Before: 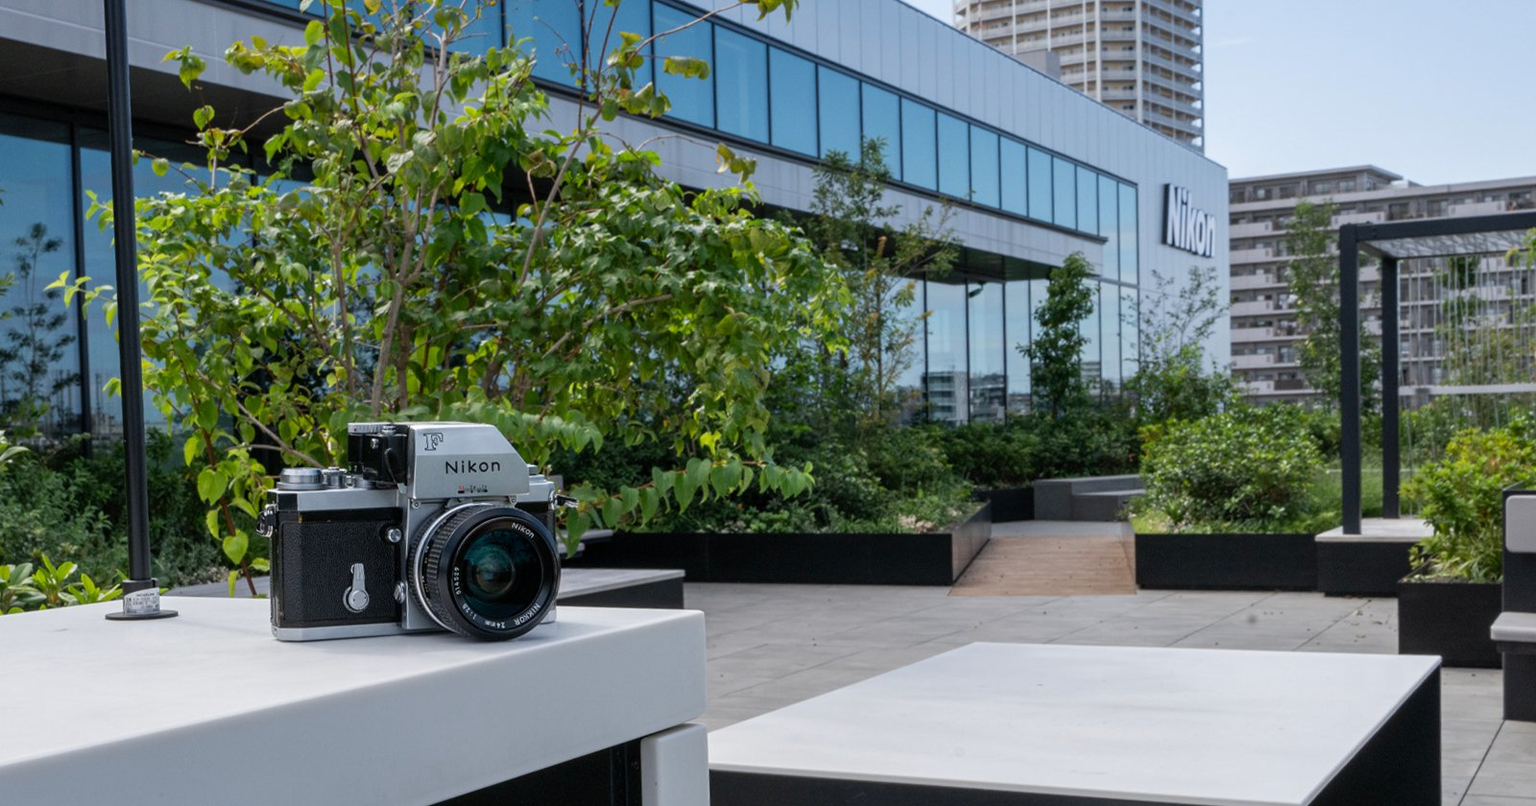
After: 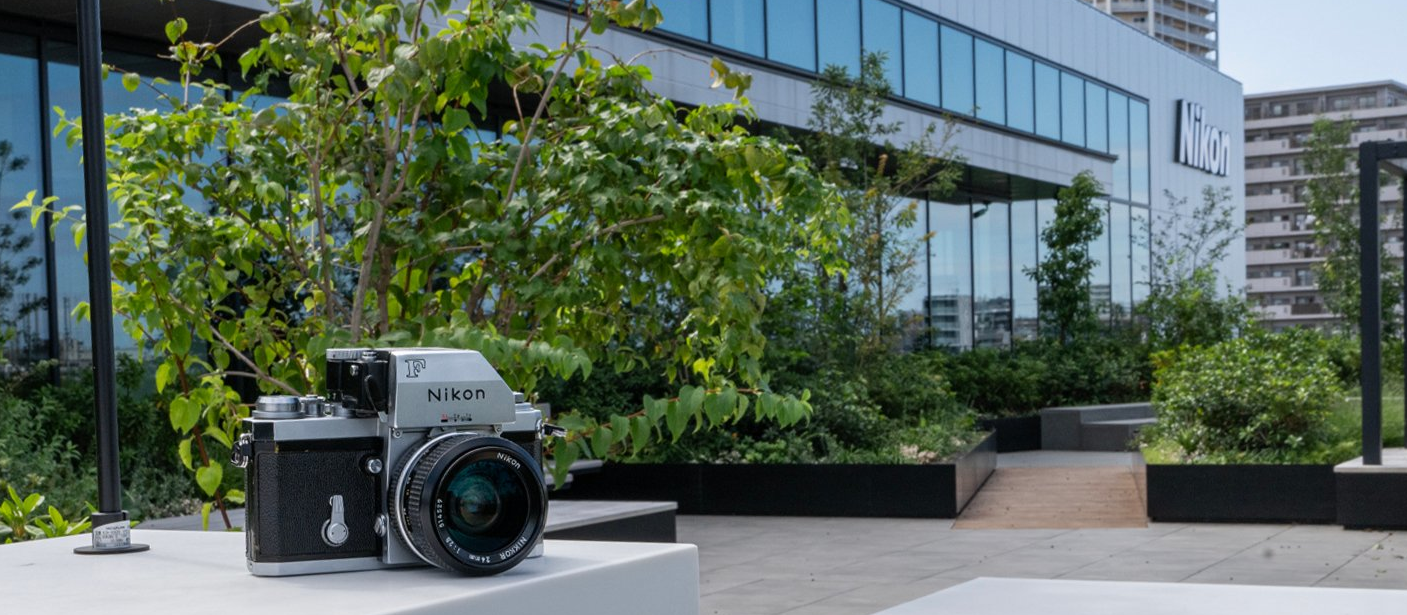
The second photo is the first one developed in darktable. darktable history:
exposure: compensate highlight preservation false
crop and rotate: left 2.288%, top 11.02%, right 9.768%, bottom 15.712%
